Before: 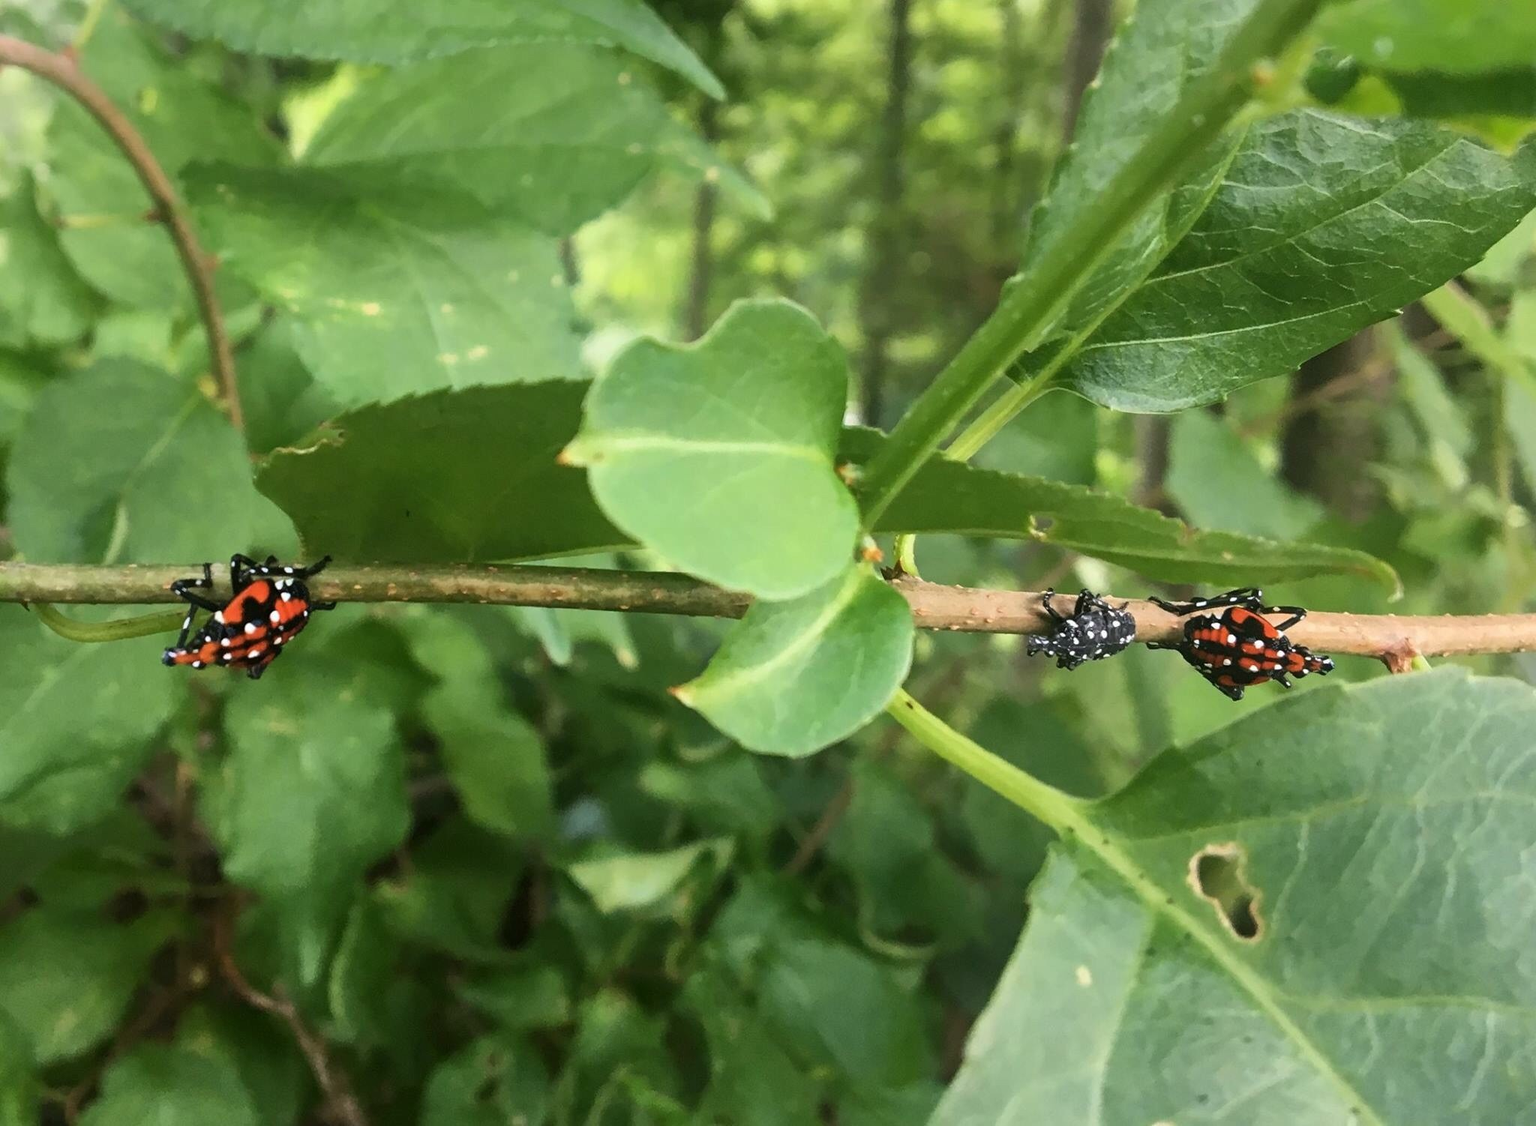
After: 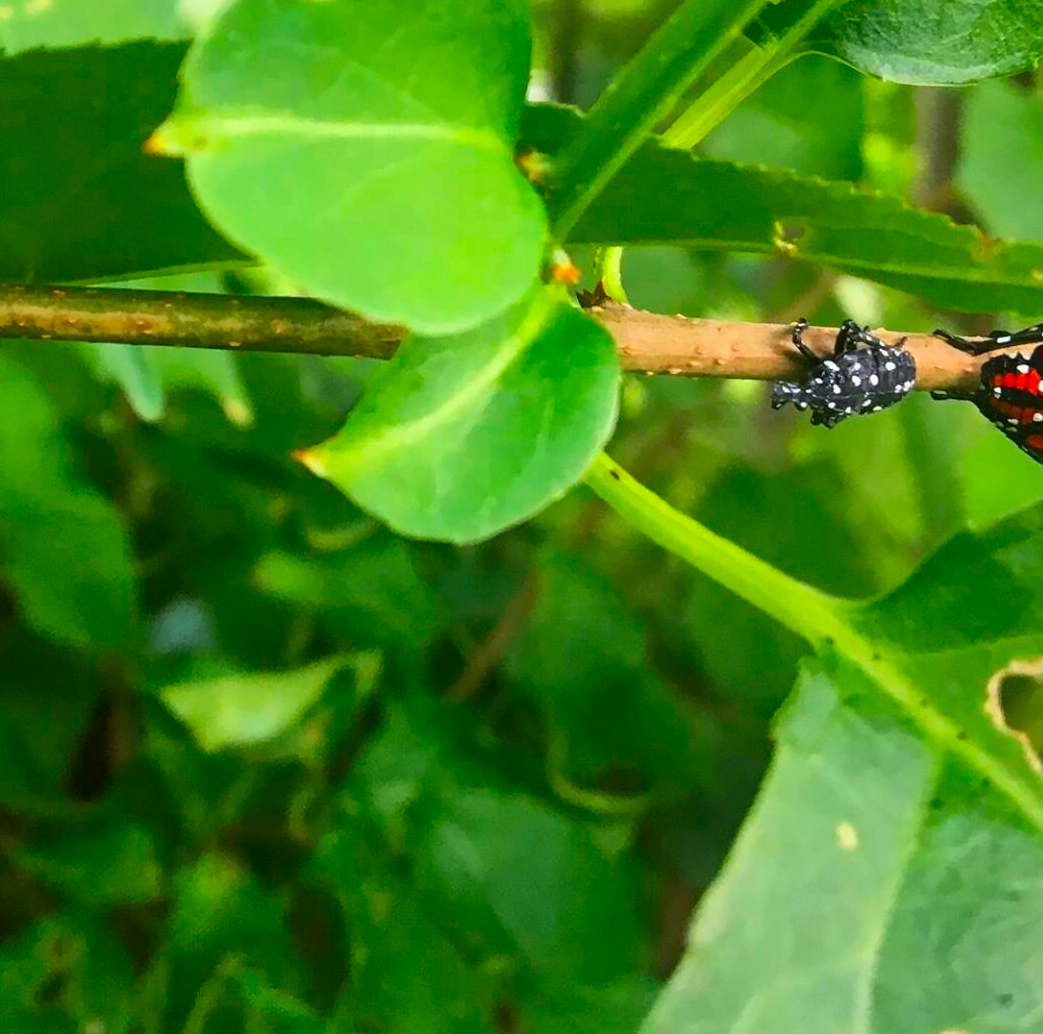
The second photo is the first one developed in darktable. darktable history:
crop and rotate: left 29.237%, top 31.152%, right 19.807%
color correction: saturation 1.8
